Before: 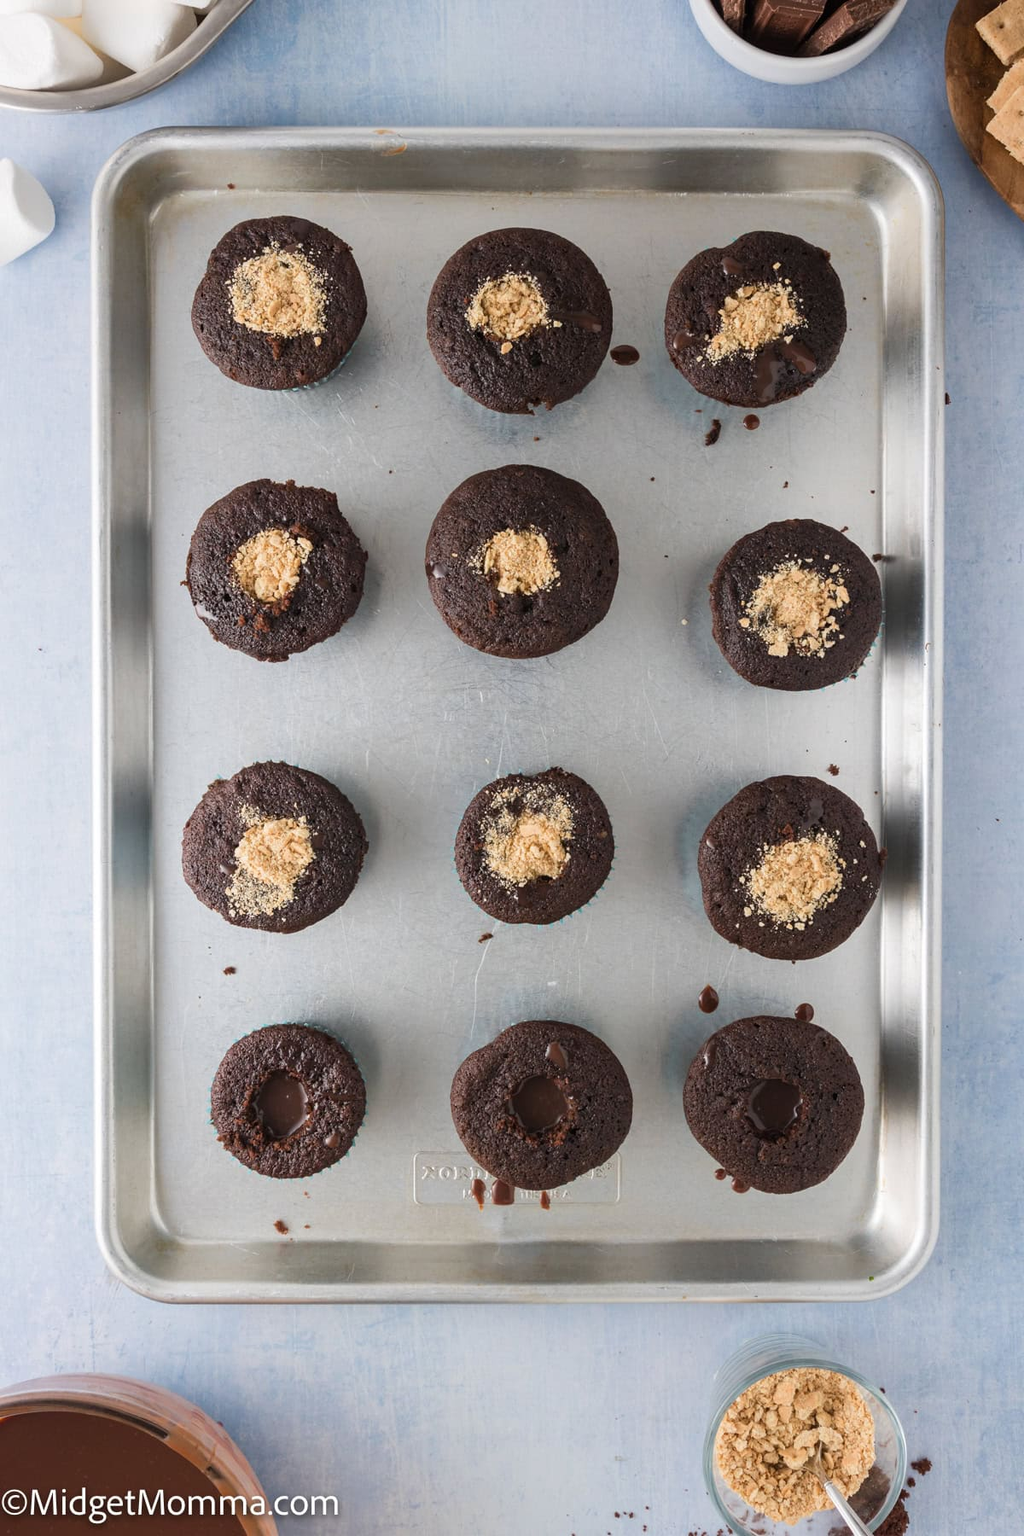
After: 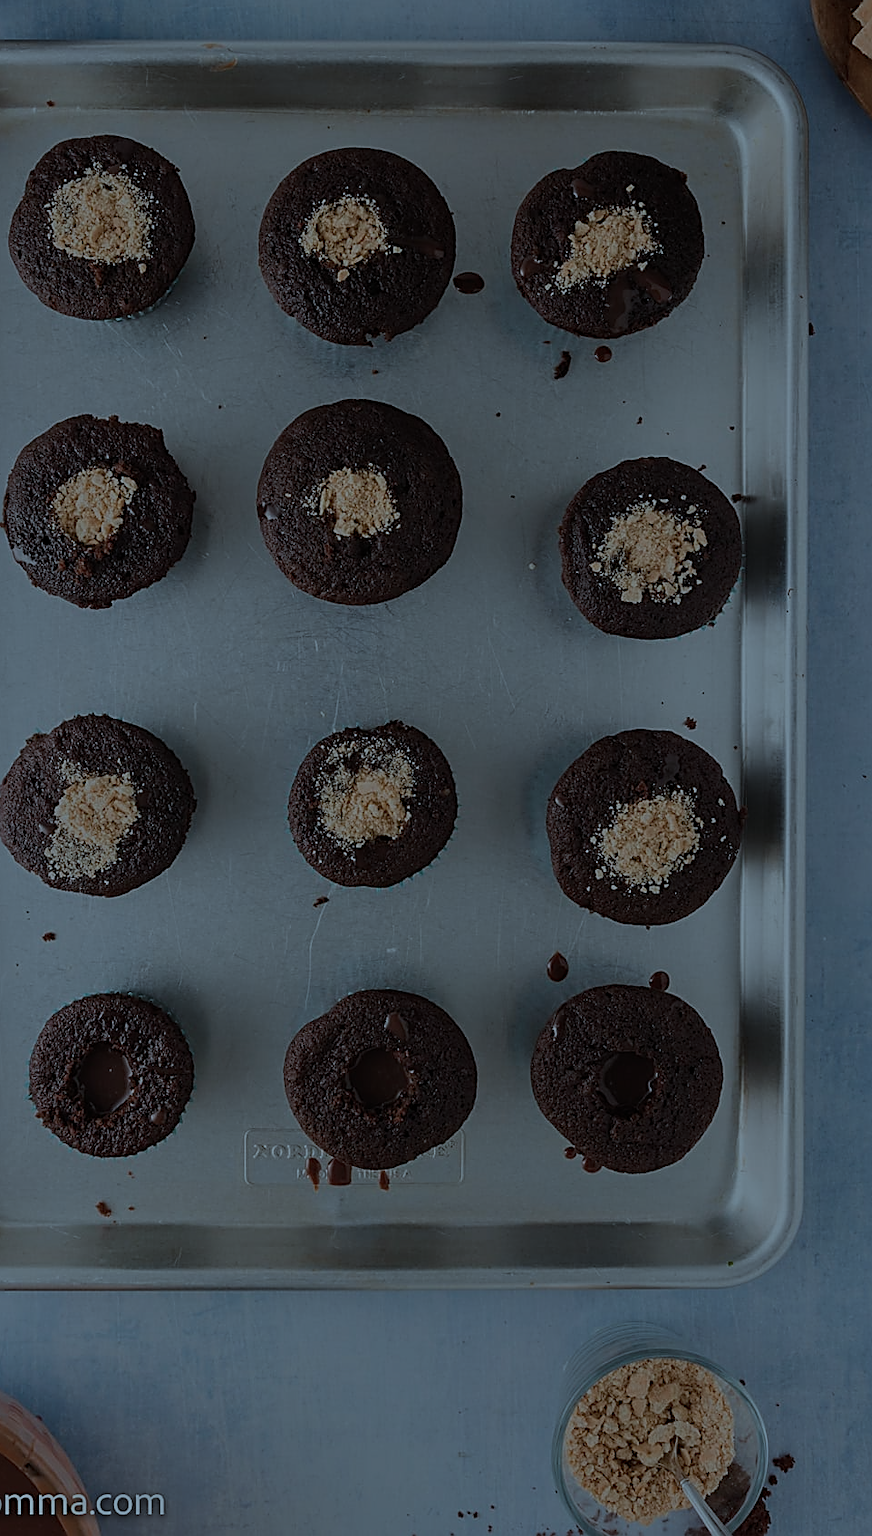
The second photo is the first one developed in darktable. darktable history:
shadows and highlights: radius 125.41, shadows 30.49, highlights -30.65, low approximation 0.01, soften with gaussian
exposure: exposure -2.398 EV, compensate highlight preservation false
sharpen: amount 0.889
color correction: highlights a* -10.6, highlights b* -19.08
crop and rotate: left 17.985%, top 5.805%, right 1.76%
